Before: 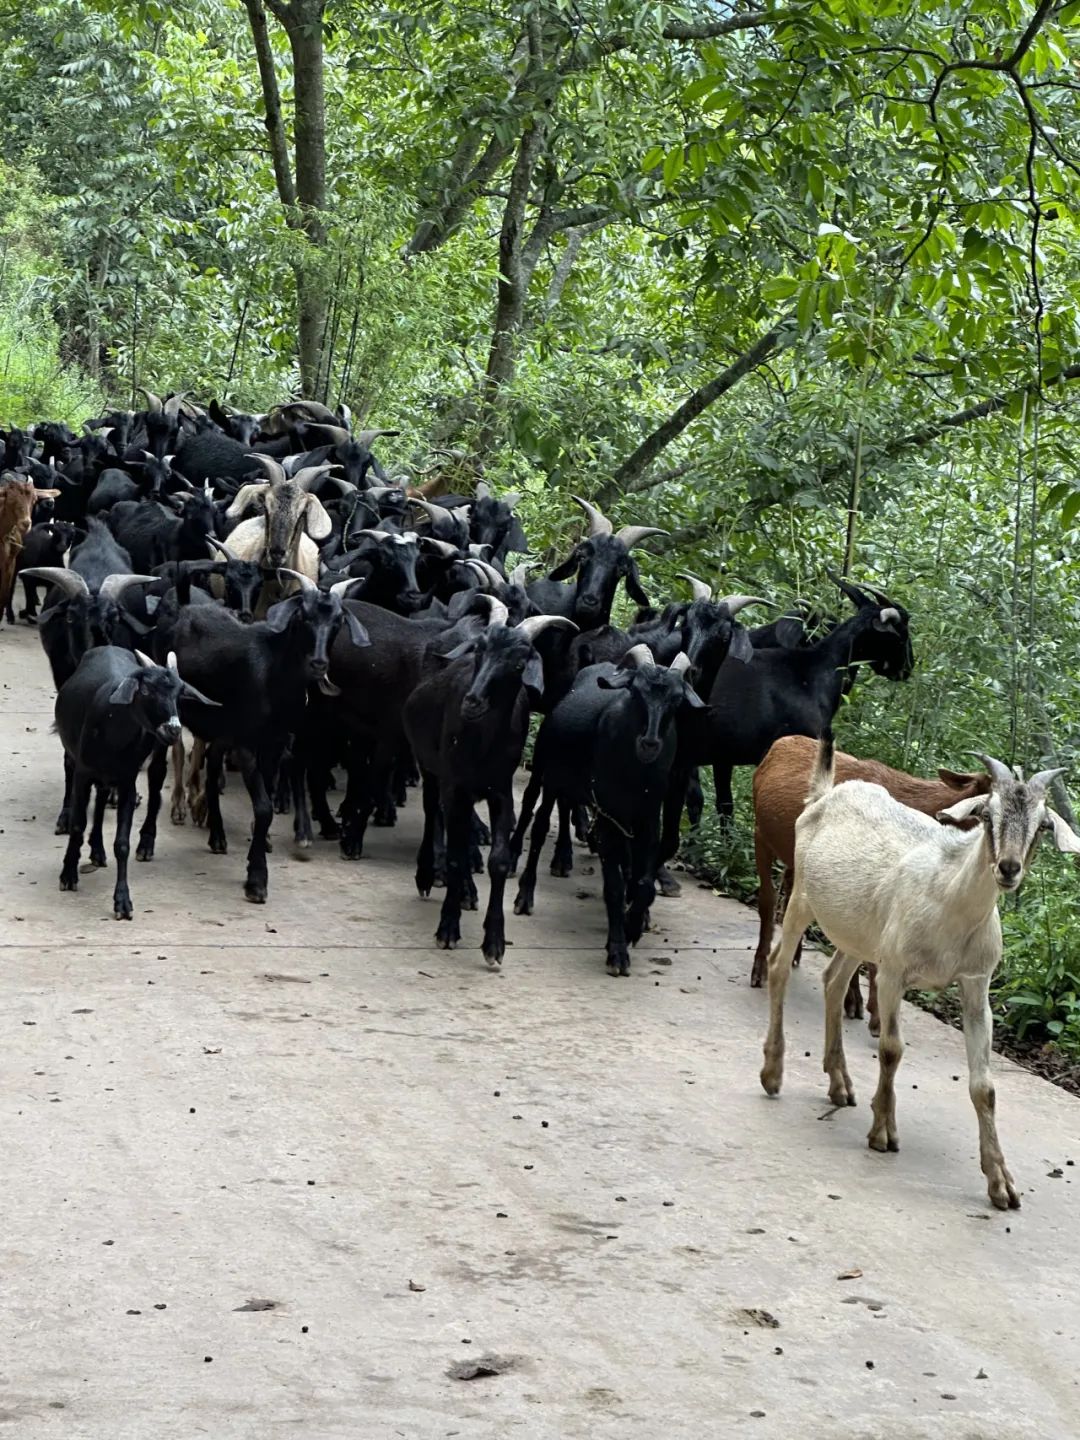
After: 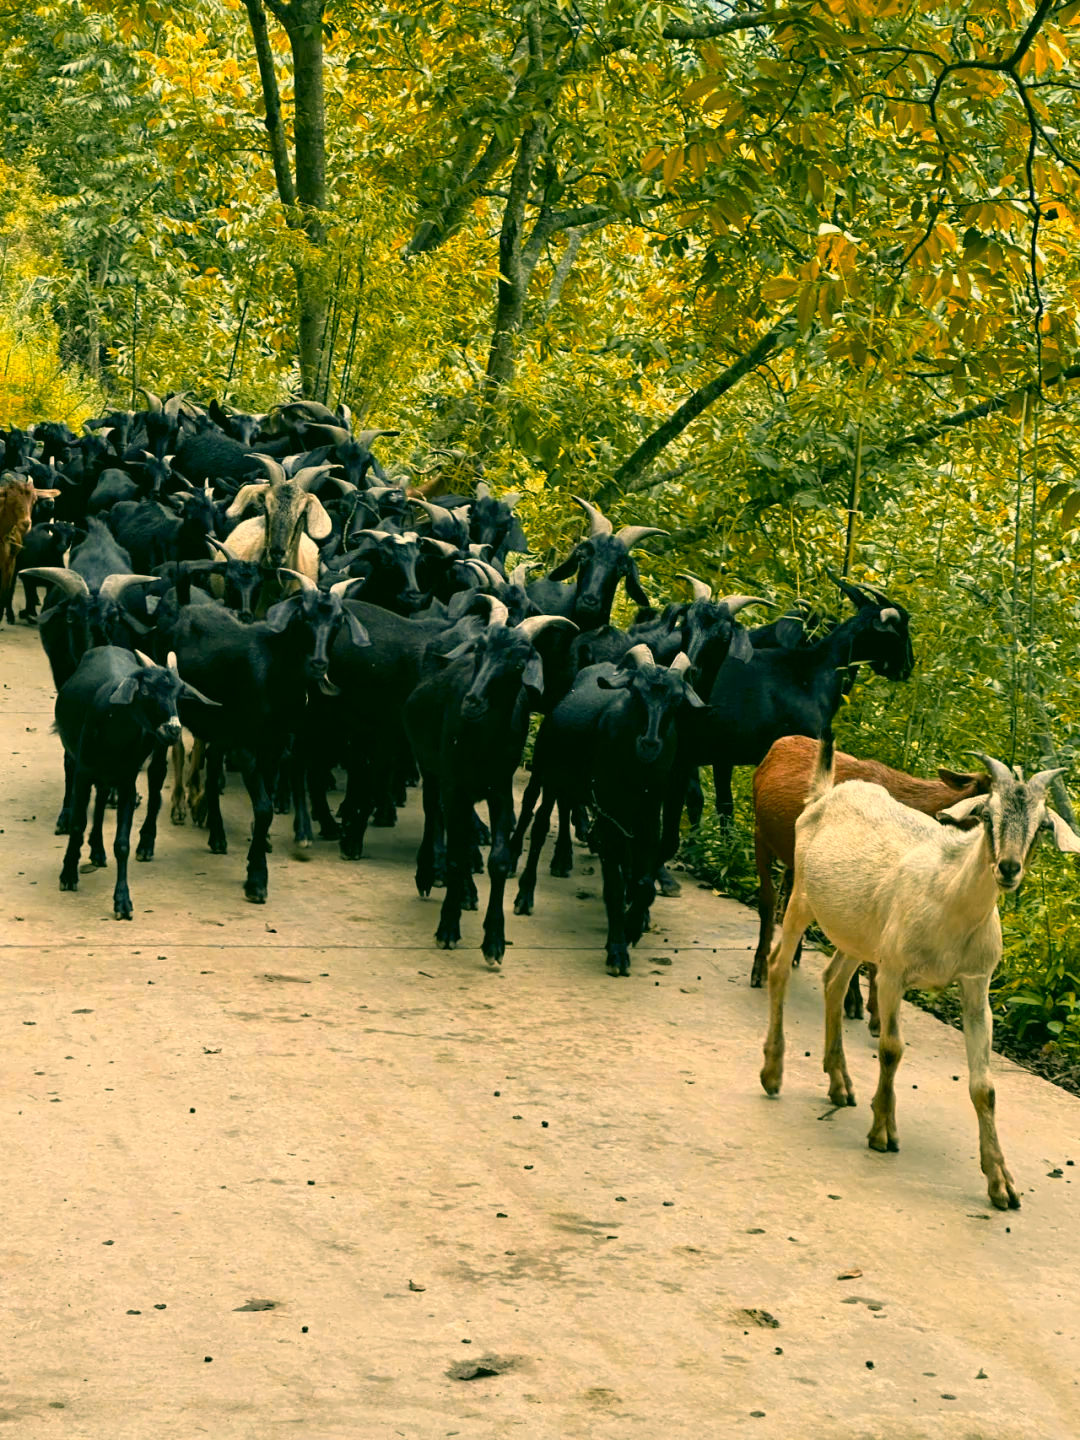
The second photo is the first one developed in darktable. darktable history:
color correction: highlights a* 5.3, highlights b* 24.26, shadows a* -15.58, shadows b* 4.02
color zones: curves: ch1 [(0.24, 0.629) (0.75, 0.5)]; ch2 [(0.255, 0.454) (0.745, 0.491)], mix 102.12%
white balance: red 0.982, blue 1.018
